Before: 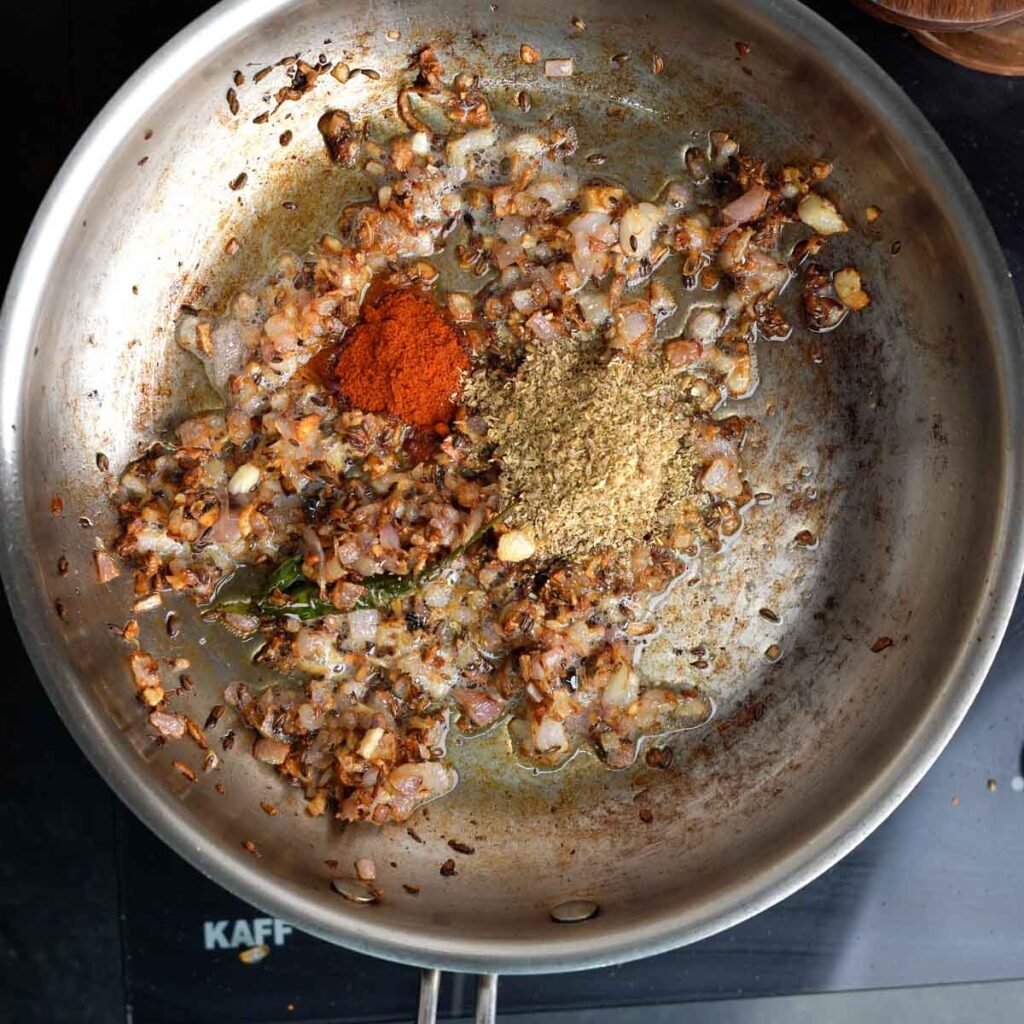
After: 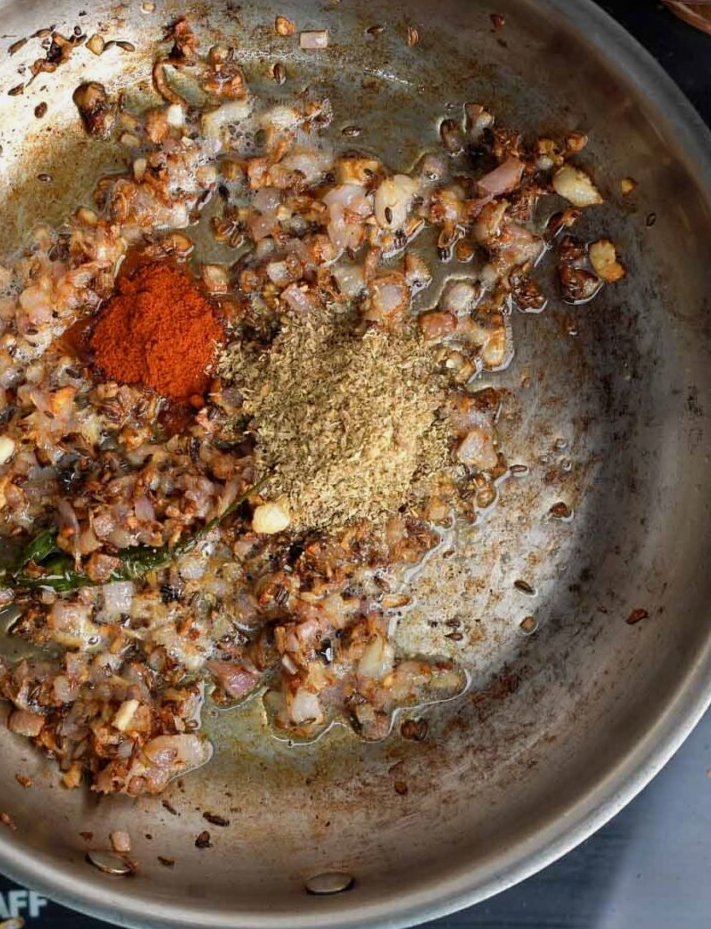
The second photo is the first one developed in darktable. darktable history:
exposure: exposure -0.172 EV, compensate highlight preservation false
crop and rotate: left 24.012%, top 2.791%, right 6.519%, bottom 6.465%
